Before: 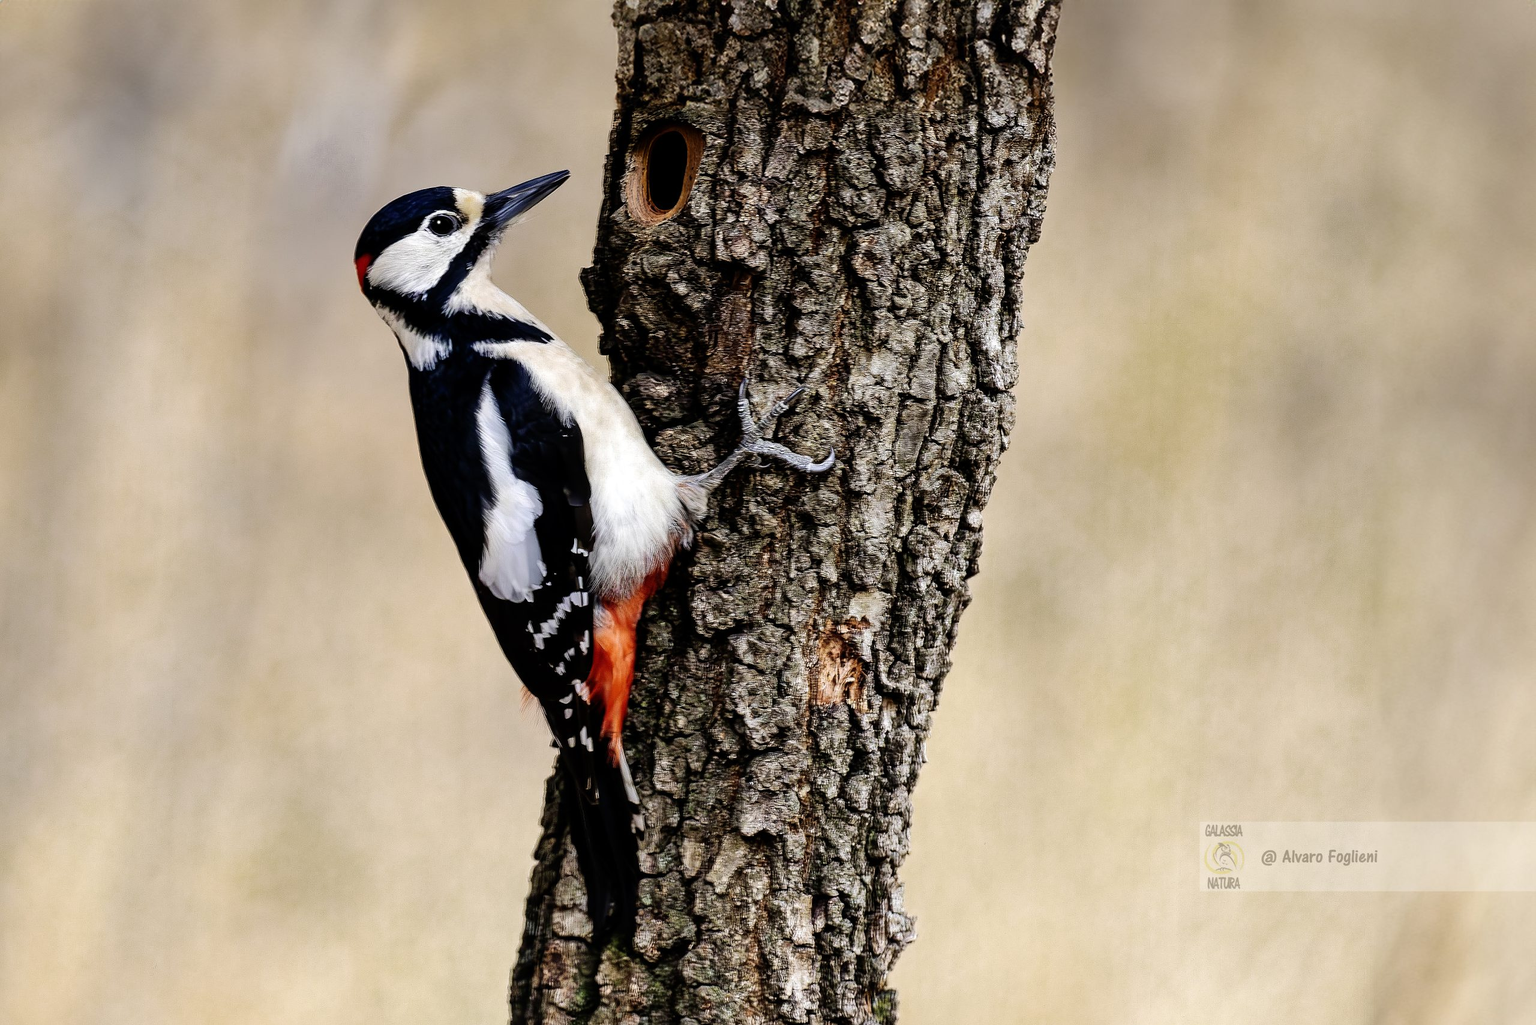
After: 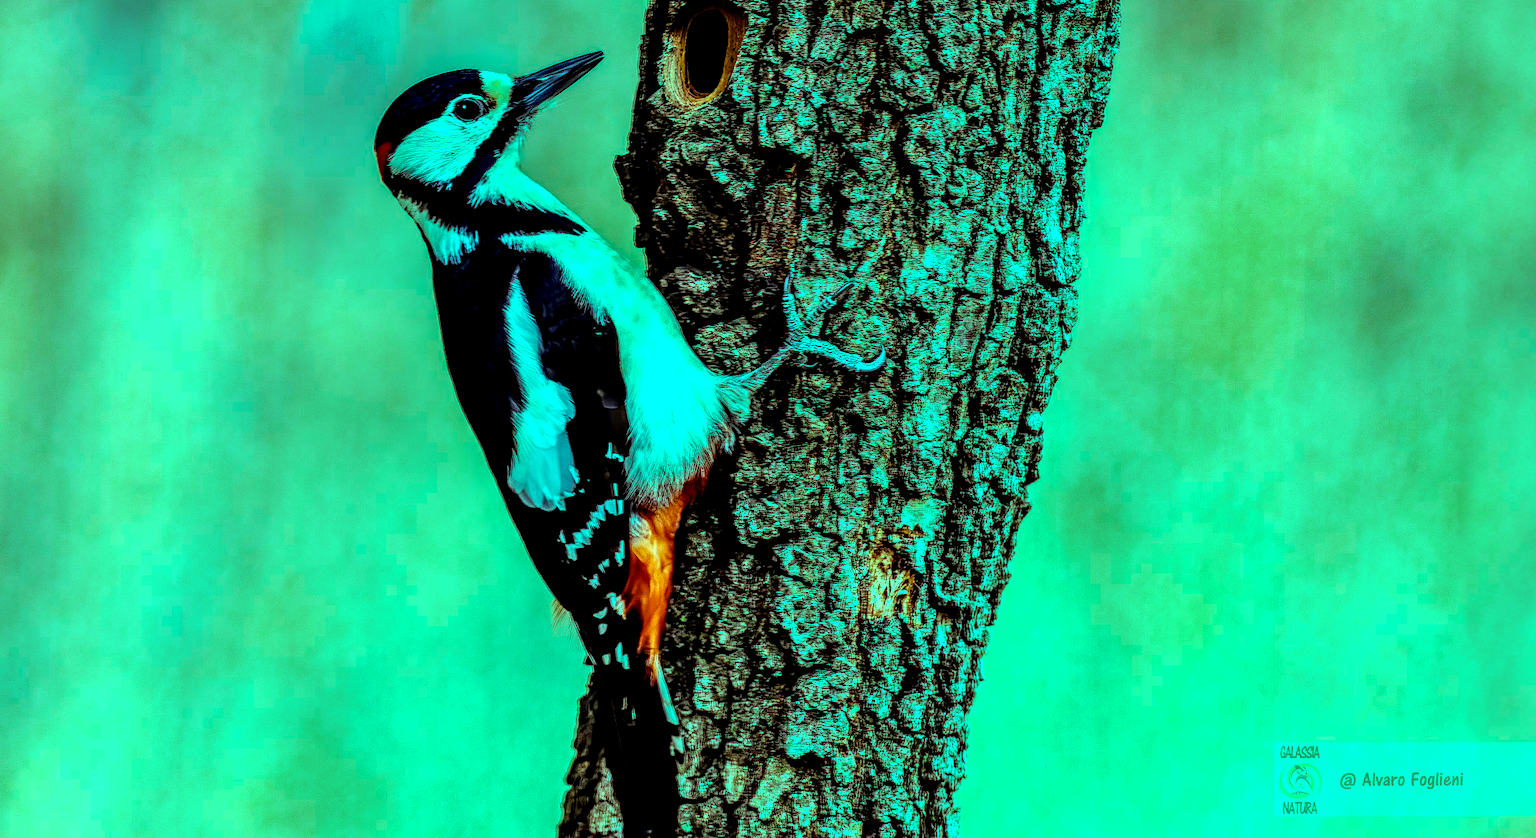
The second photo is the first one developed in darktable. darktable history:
local contrast: highlights 16%, detail 185%
crop and rotate: angle 0.093°, top 11.878%, right 5.672%, bottom 10.903%
color balance rgb: highlights gain › luminance 19.945%, highlights gain › chroma 13.12%, highlights gain › hue 173.32°, perceptual saturation grading › global saturation 49.904%
